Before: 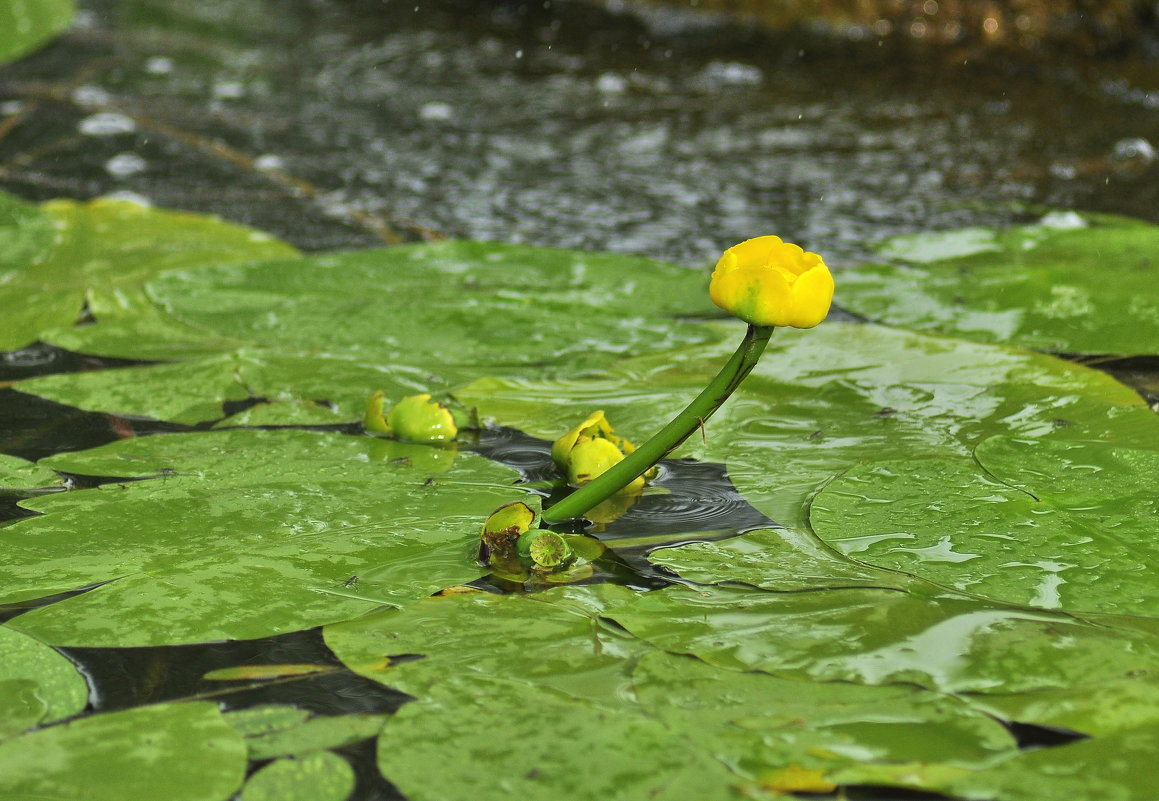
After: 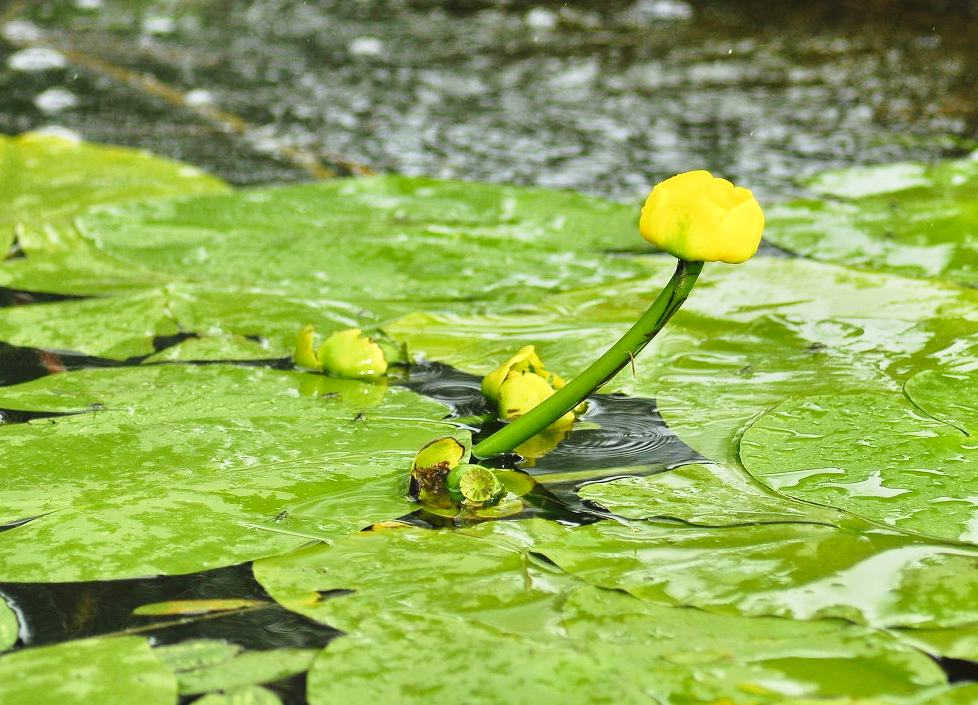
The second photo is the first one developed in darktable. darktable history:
base curve: curves: ch0 [(0, 0) (0.028, 0.03) (0.121, 0.232) (0.46, 0.748) (0.859, 0.968) (1, 1)], preserve colors none
crop: left 6.058%, top 8.17%, right 9.551%, bottom 3.714%
